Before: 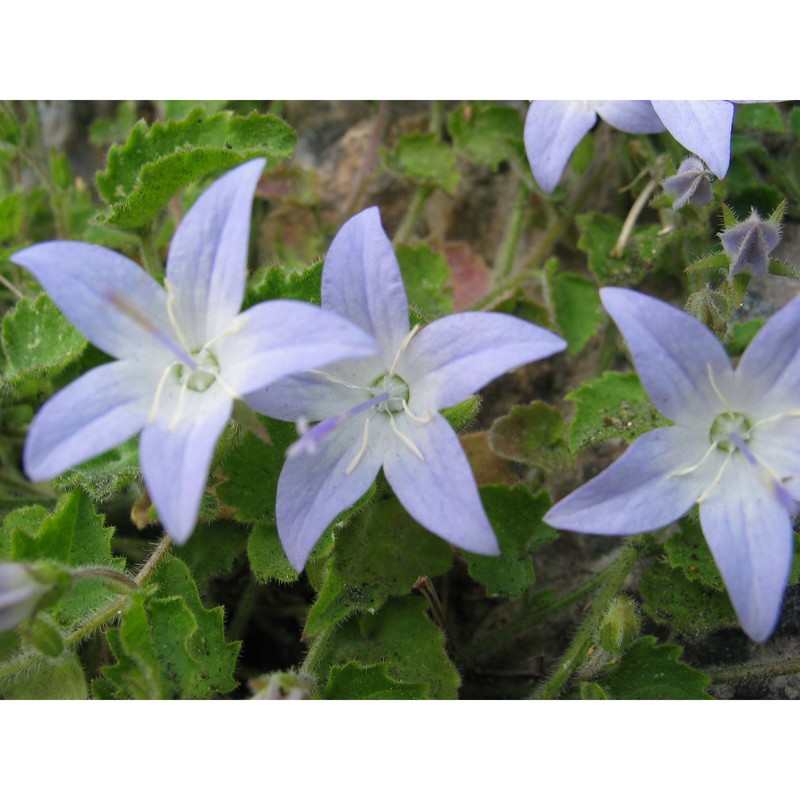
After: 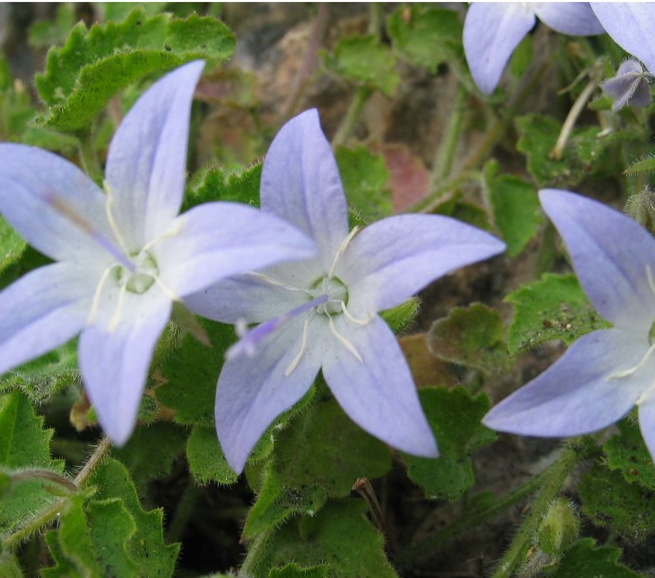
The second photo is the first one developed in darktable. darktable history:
crop: left 7.741%, top 12.286%, right 10.346%, bottom 15.46%
